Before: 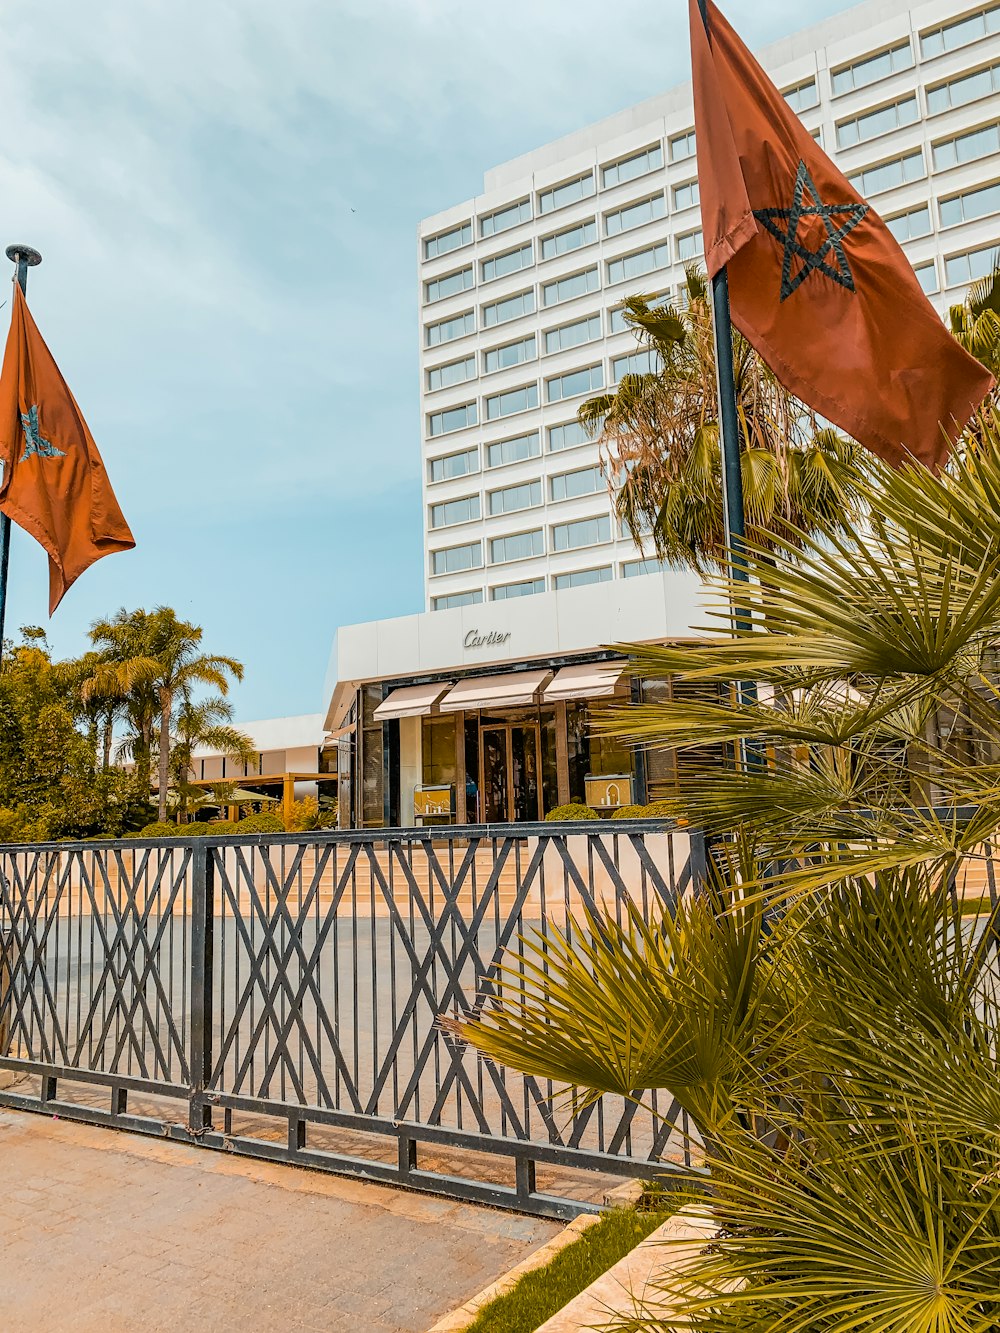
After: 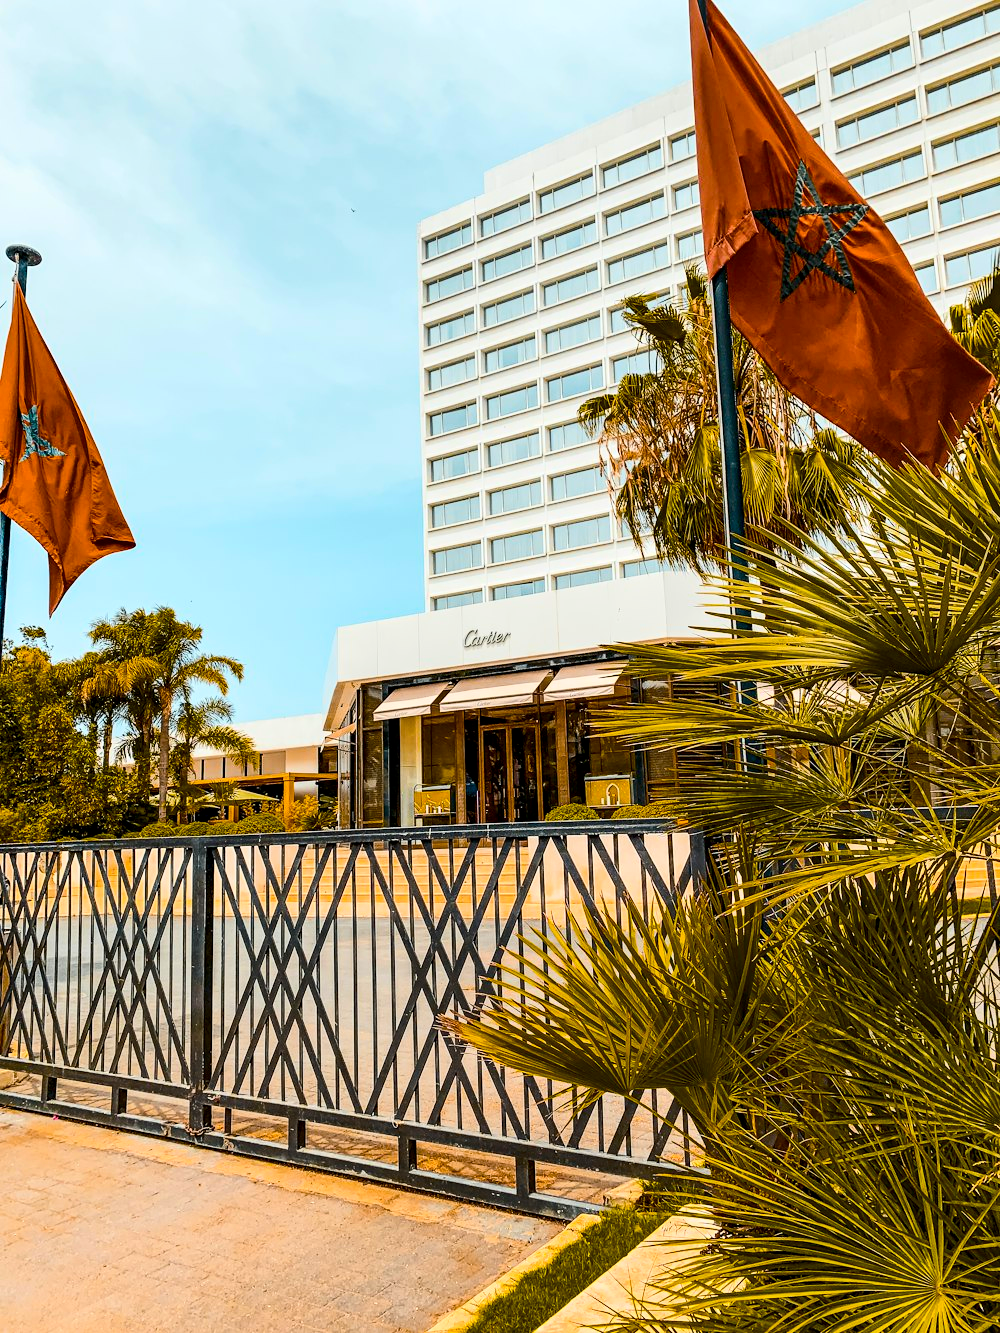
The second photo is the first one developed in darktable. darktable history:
contrast brightness saturation: contrast 0.28
local contrast: highlights 100%, shadows 100%, detail 120%, midtone range 0.2
color balance rgb: linear chroma grading › global chroma 15%, perceptual saturation grading › global saturation 30%
